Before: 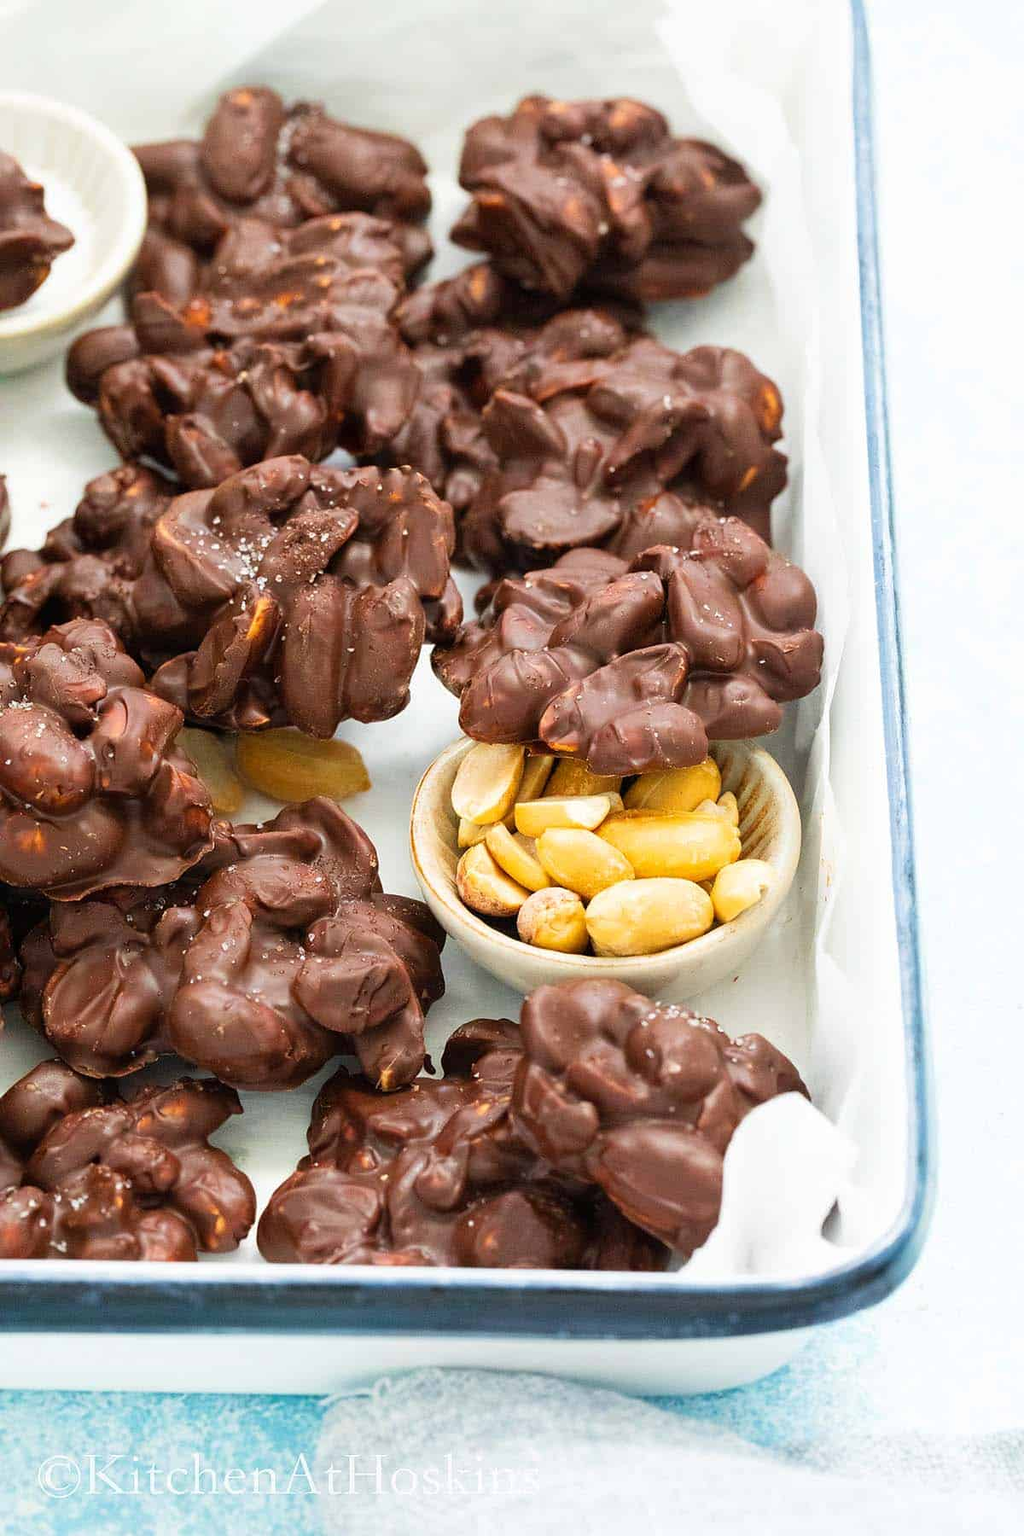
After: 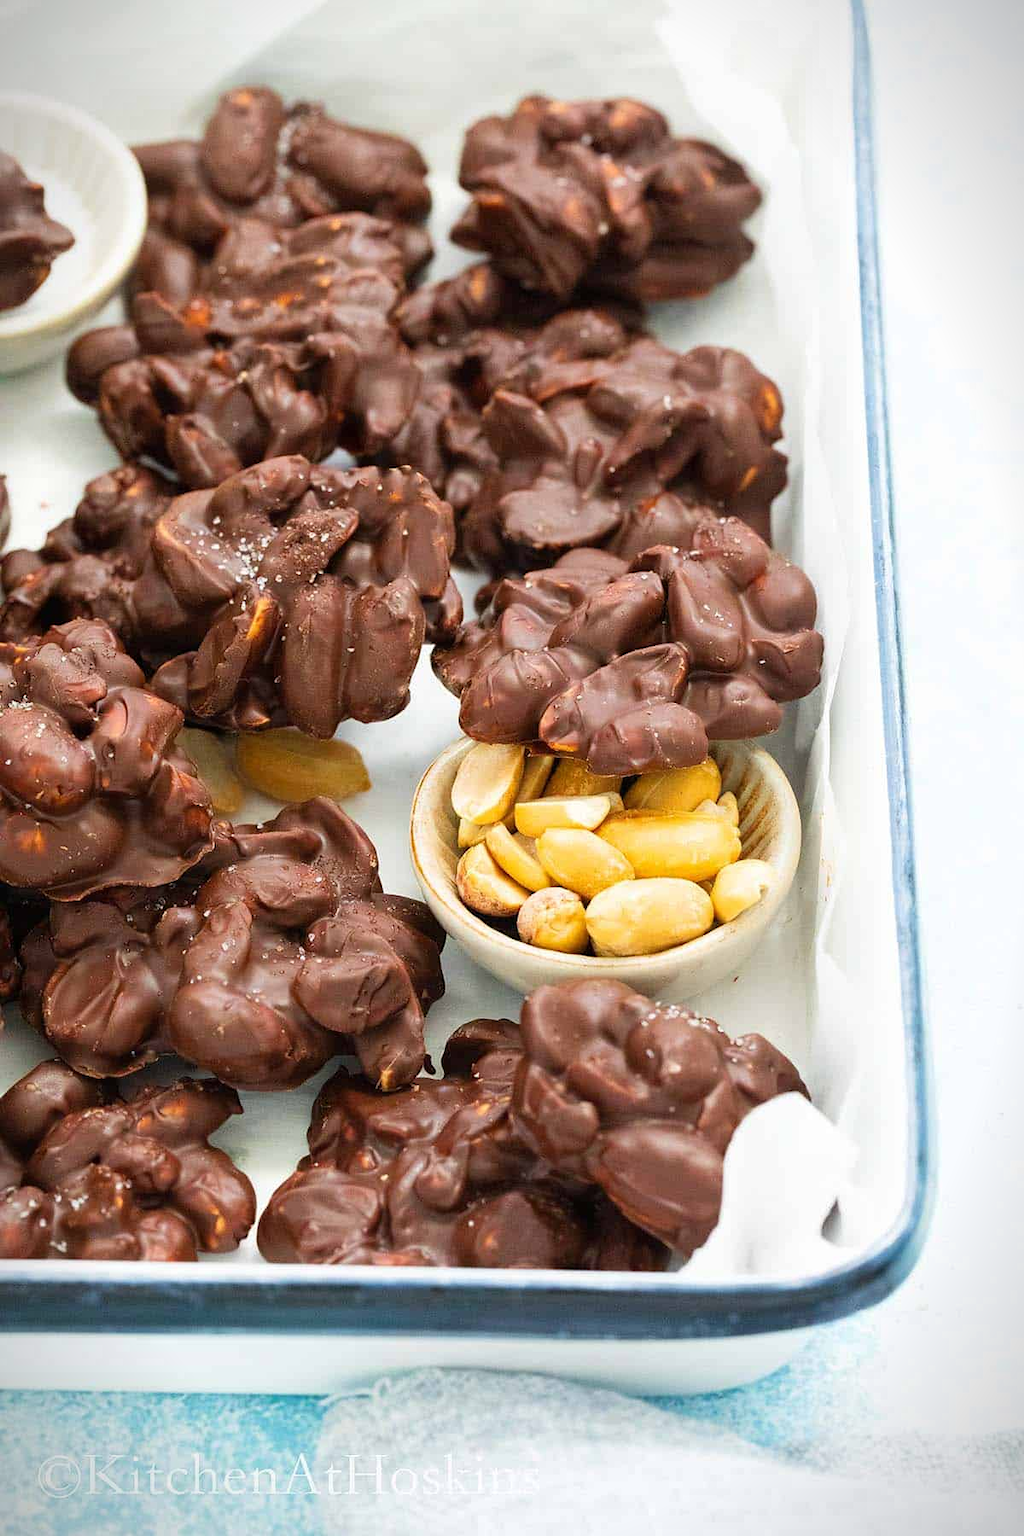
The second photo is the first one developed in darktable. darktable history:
vignetting: fall-off start 100.24%, fall-off radius 65.24%, brightness -0.707, saturation -0.481, automatic ratio true, unbound false
